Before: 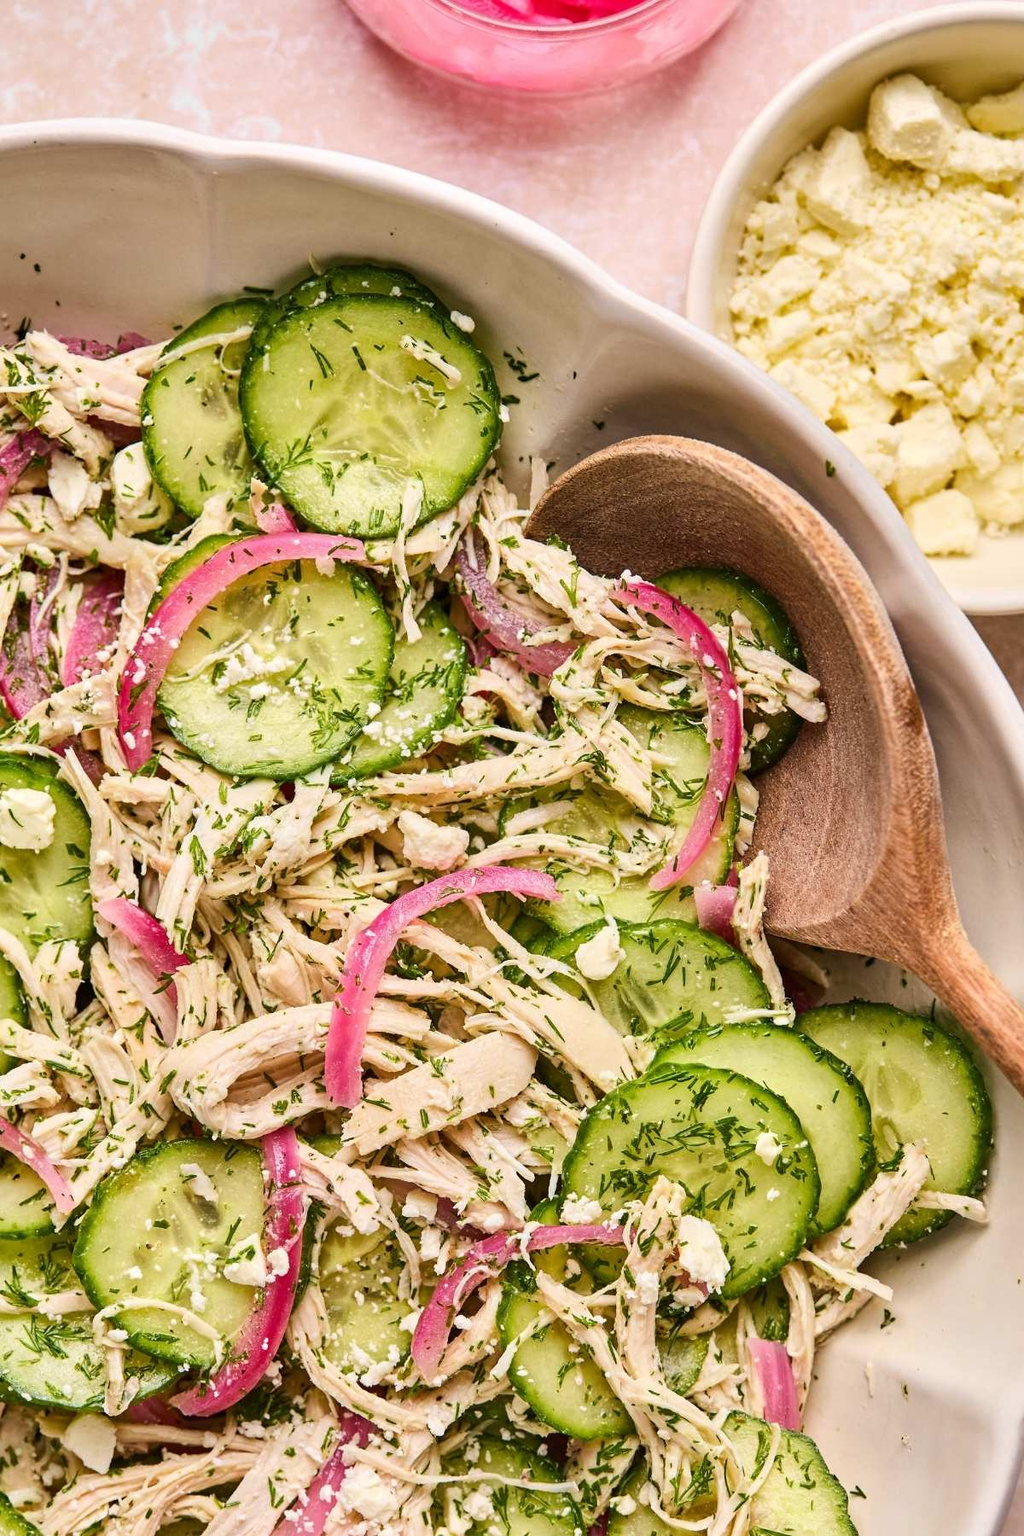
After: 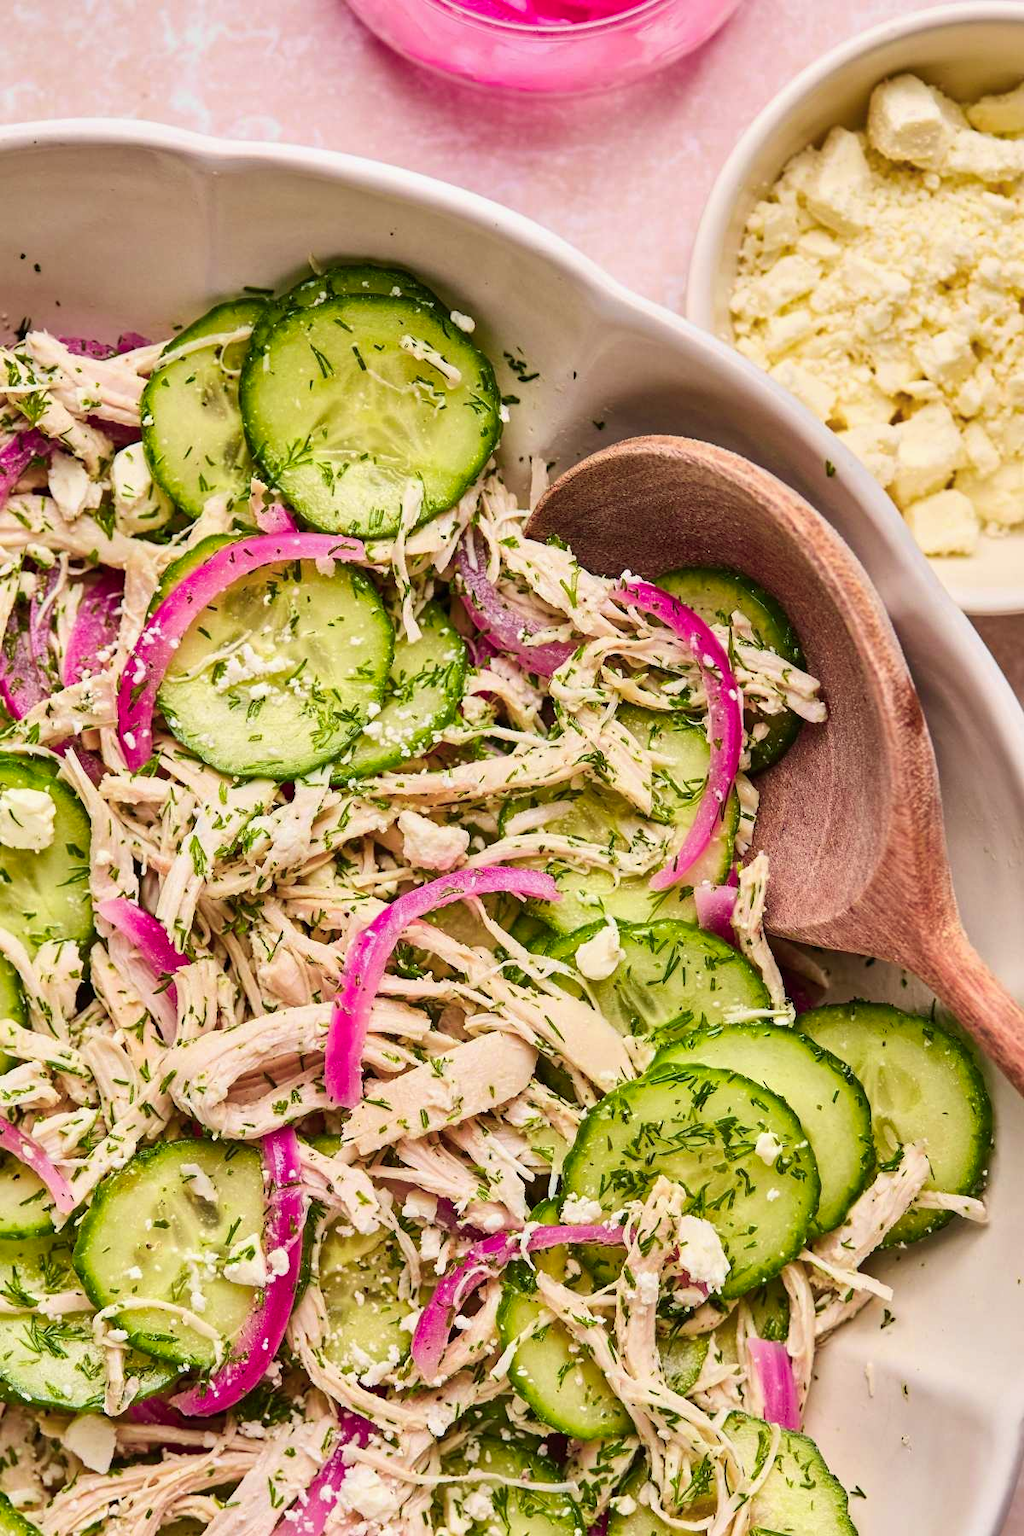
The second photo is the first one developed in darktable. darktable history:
color calibration: output R [0.972, 0.068, -0.094, 0], output G [-0.178, 1.216, -0.086, 0], output B [0.095, -0.136, 0.98, 0], illuminant same as pipeline (D50), adaptation none (bypass), x 0.331, y 0.333, temperature 5012.1 K
